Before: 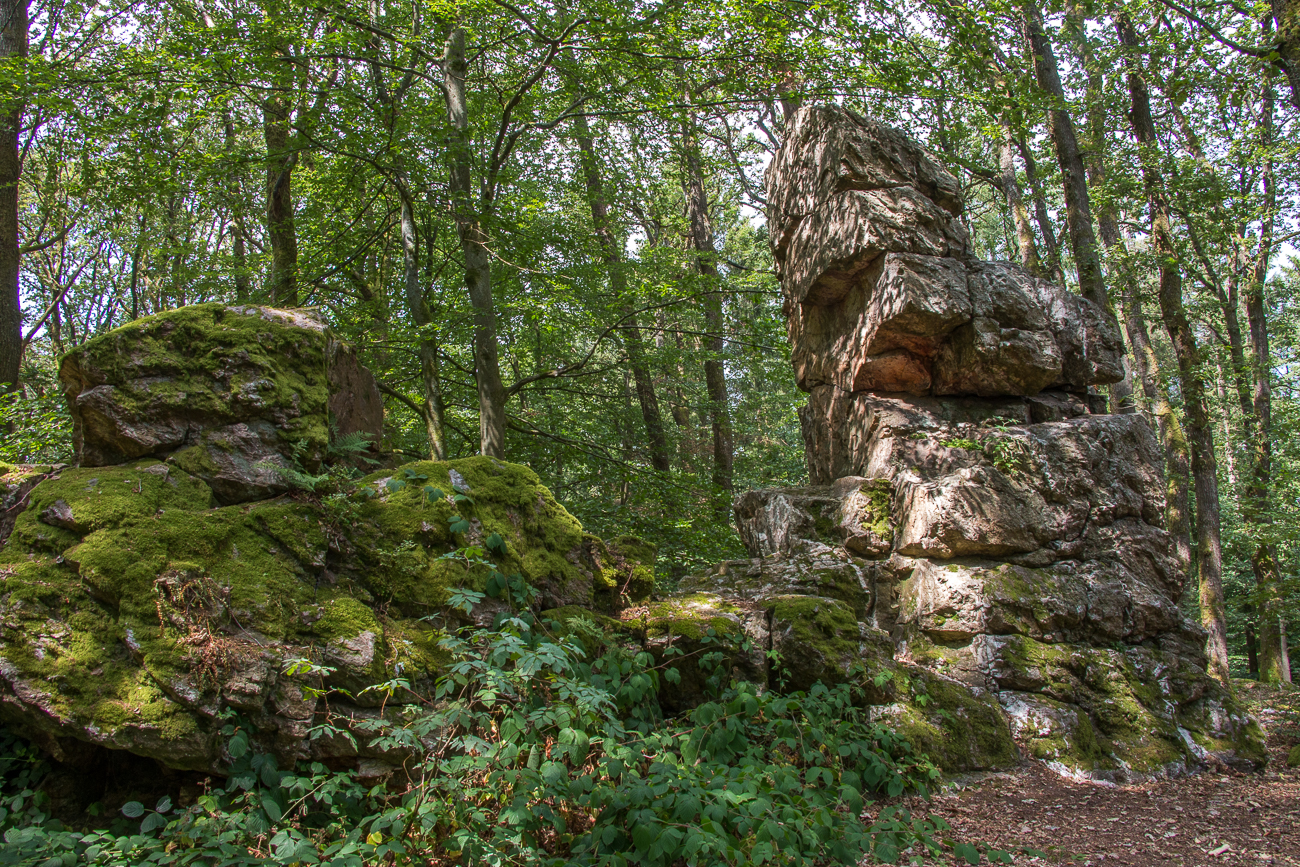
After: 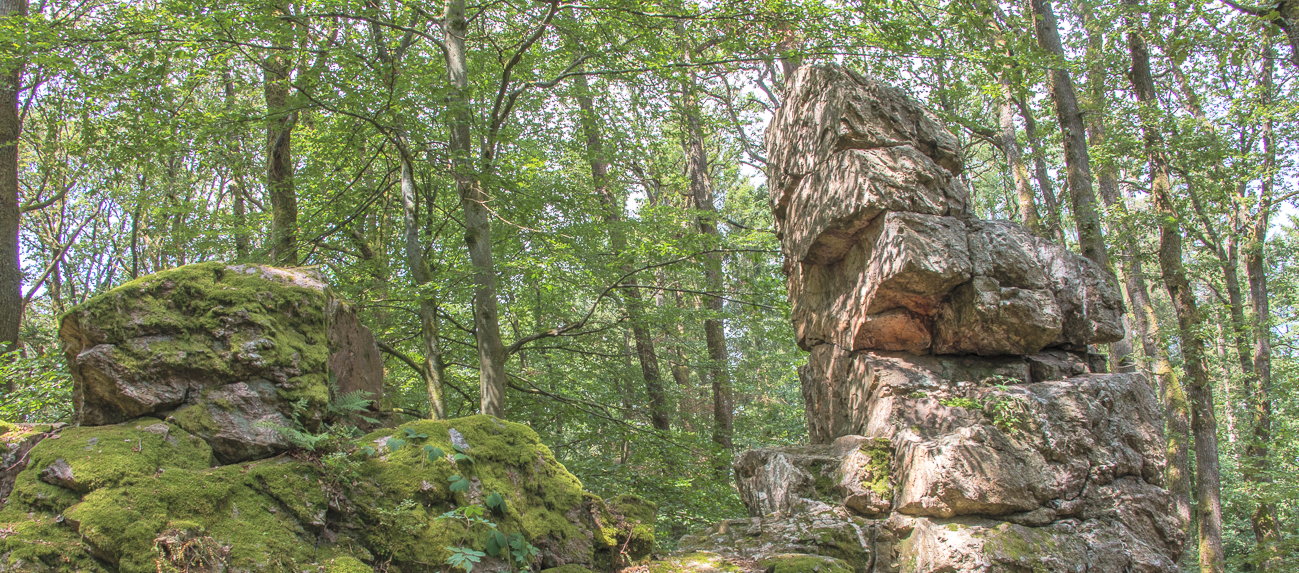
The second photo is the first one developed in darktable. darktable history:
crop and rotate: top 4.916%, bottom 28.953%
contrast brightness saturation: brightness 0.286
